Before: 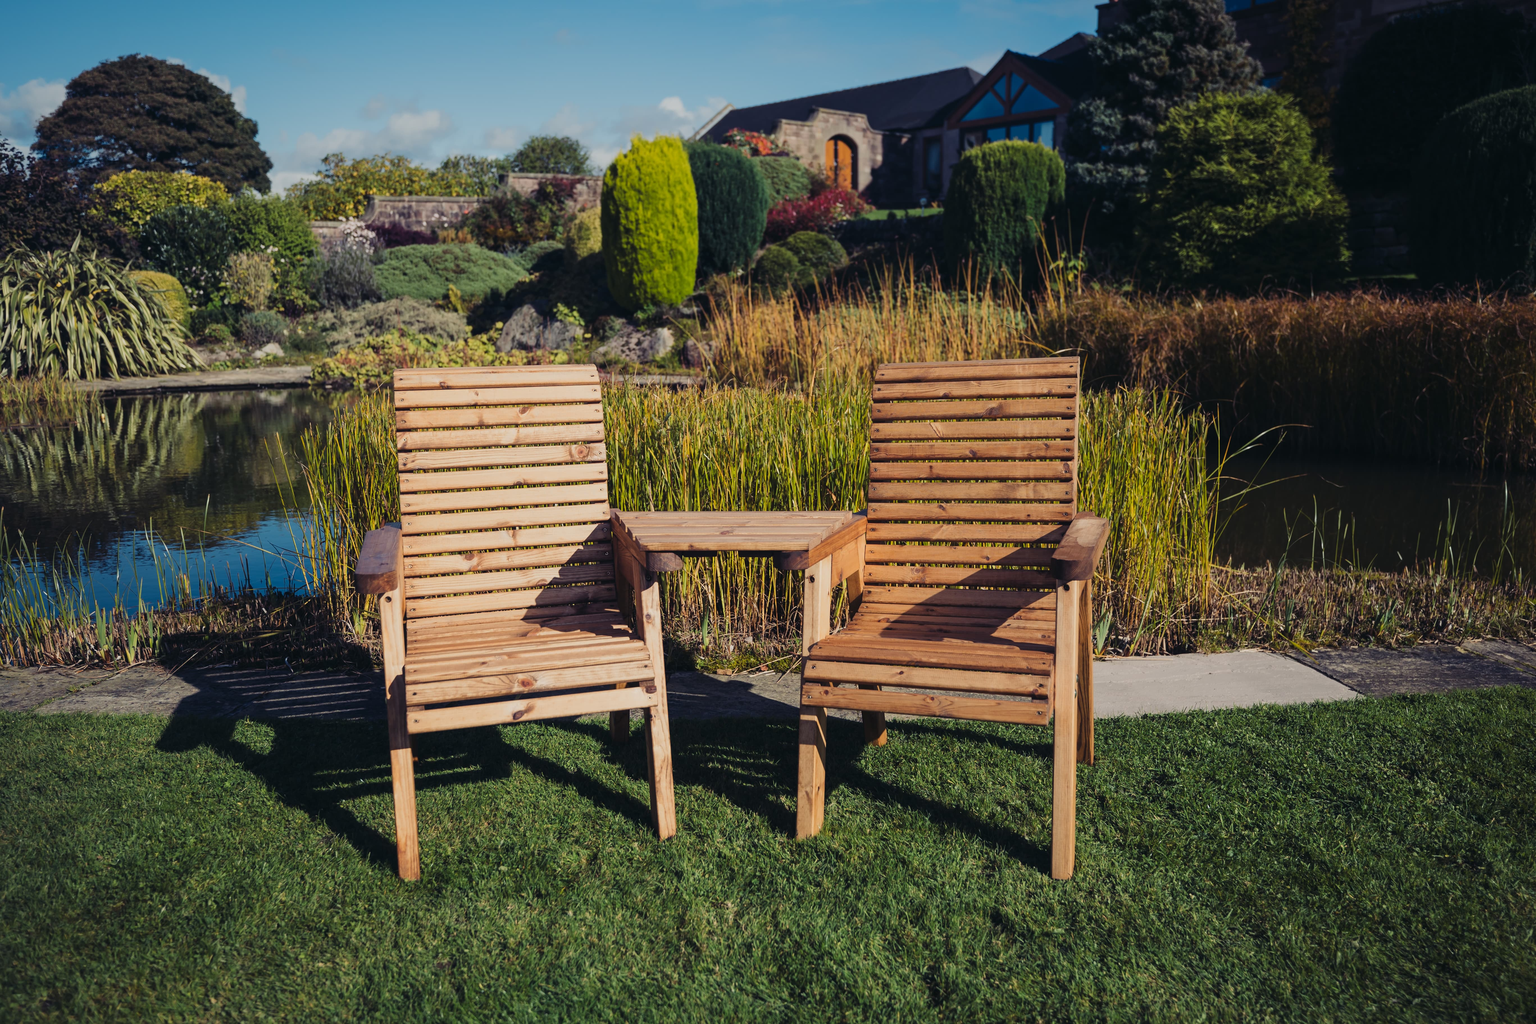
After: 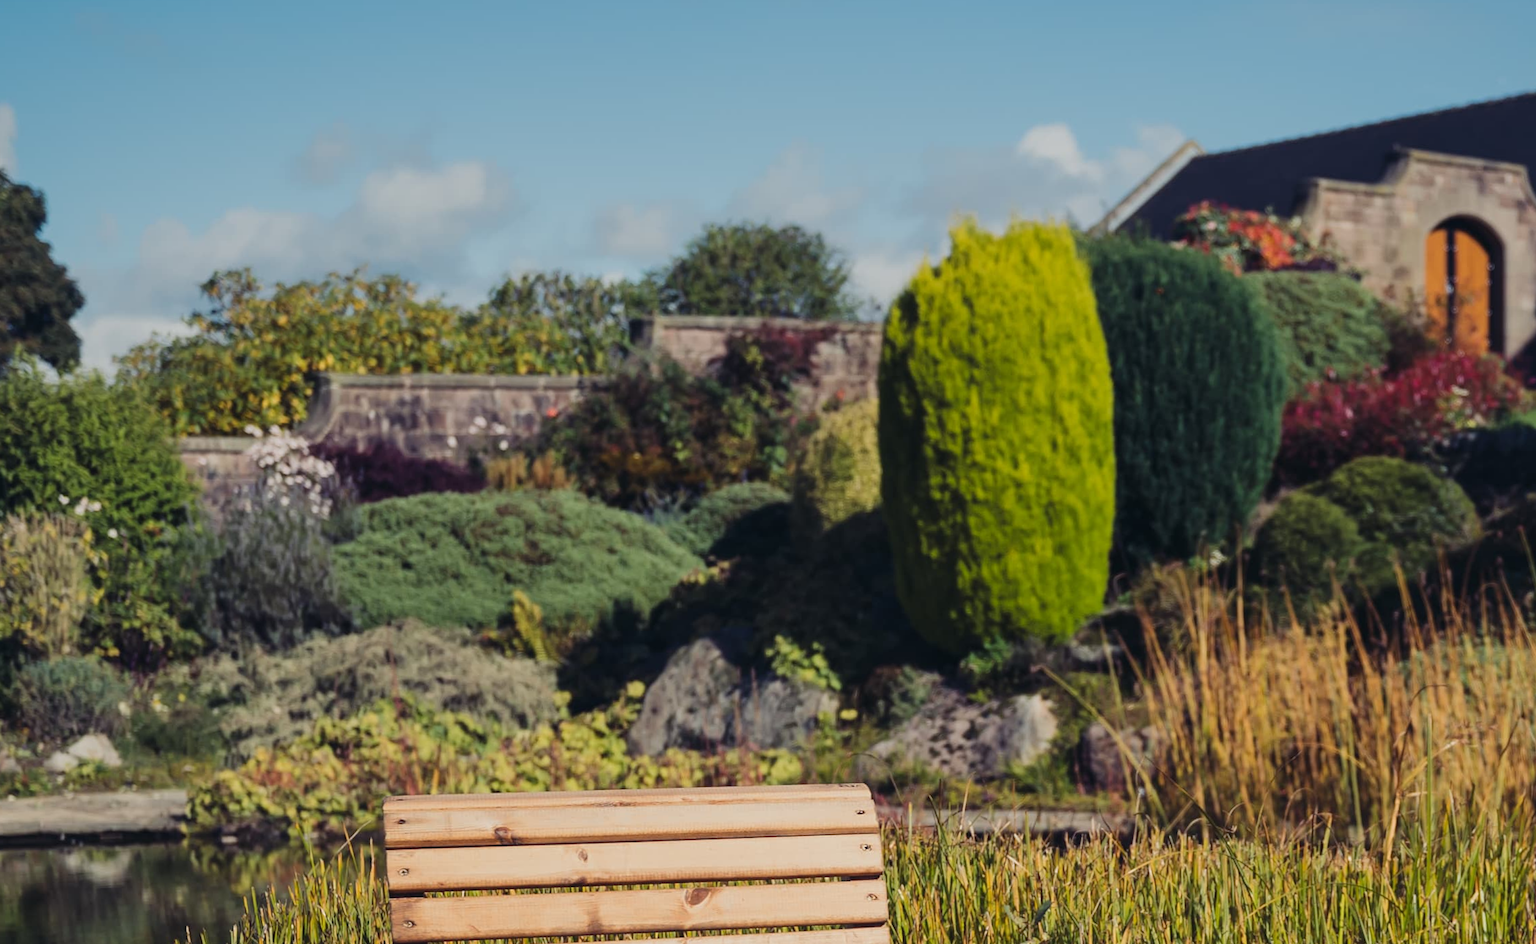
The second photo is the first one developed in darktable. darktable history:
crop: left 15.452%, top 5.459%, right 43.956%, bottom 56.62%
rotate and perspective: lens shift (vertical) 0.048, lens shift (horizontal) -0.024, automatic cropping off
